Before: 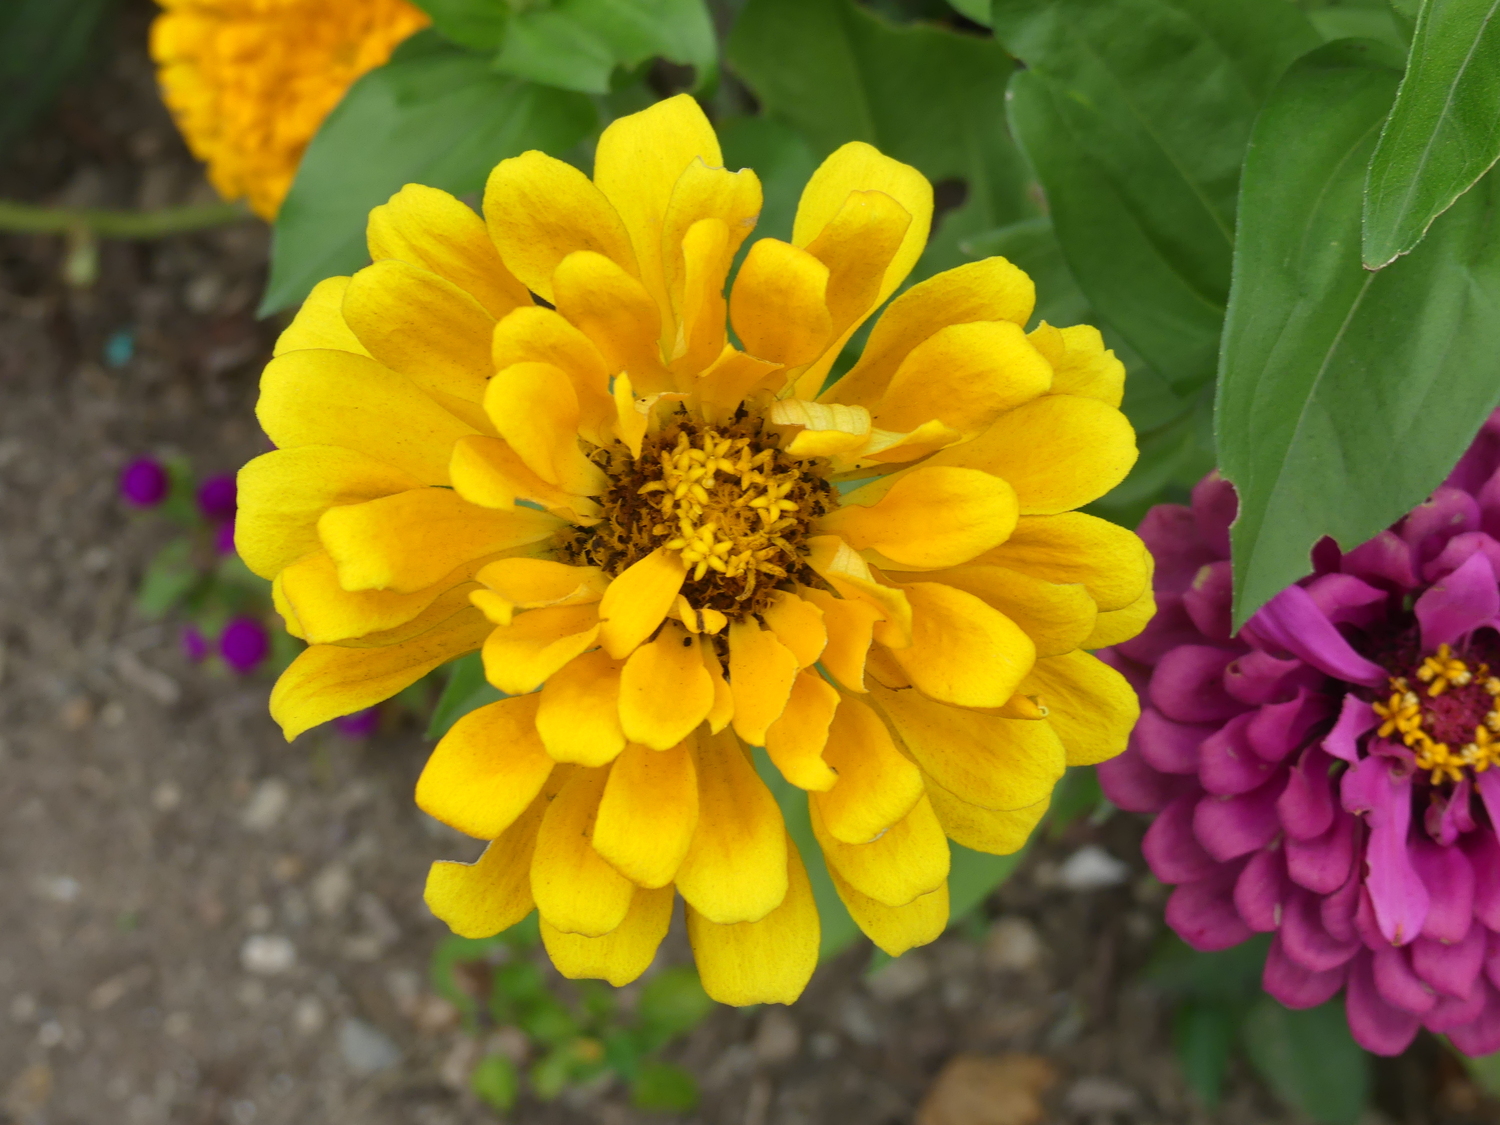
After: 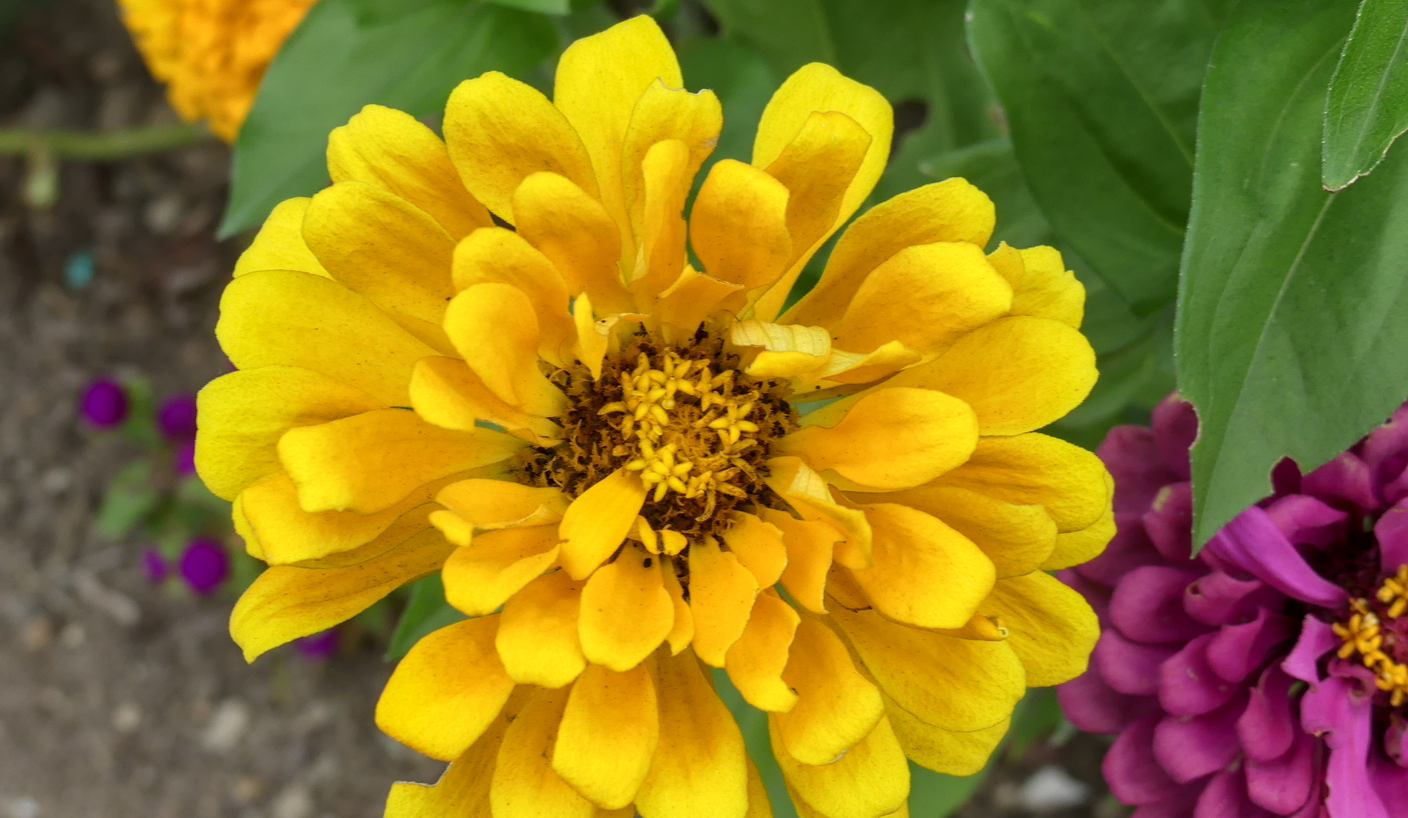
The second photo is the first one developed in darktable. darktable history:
local contrast: on, module defaults
crop: left 2.725%, top 7.04%, right 3.364%, bottom 20.208%
